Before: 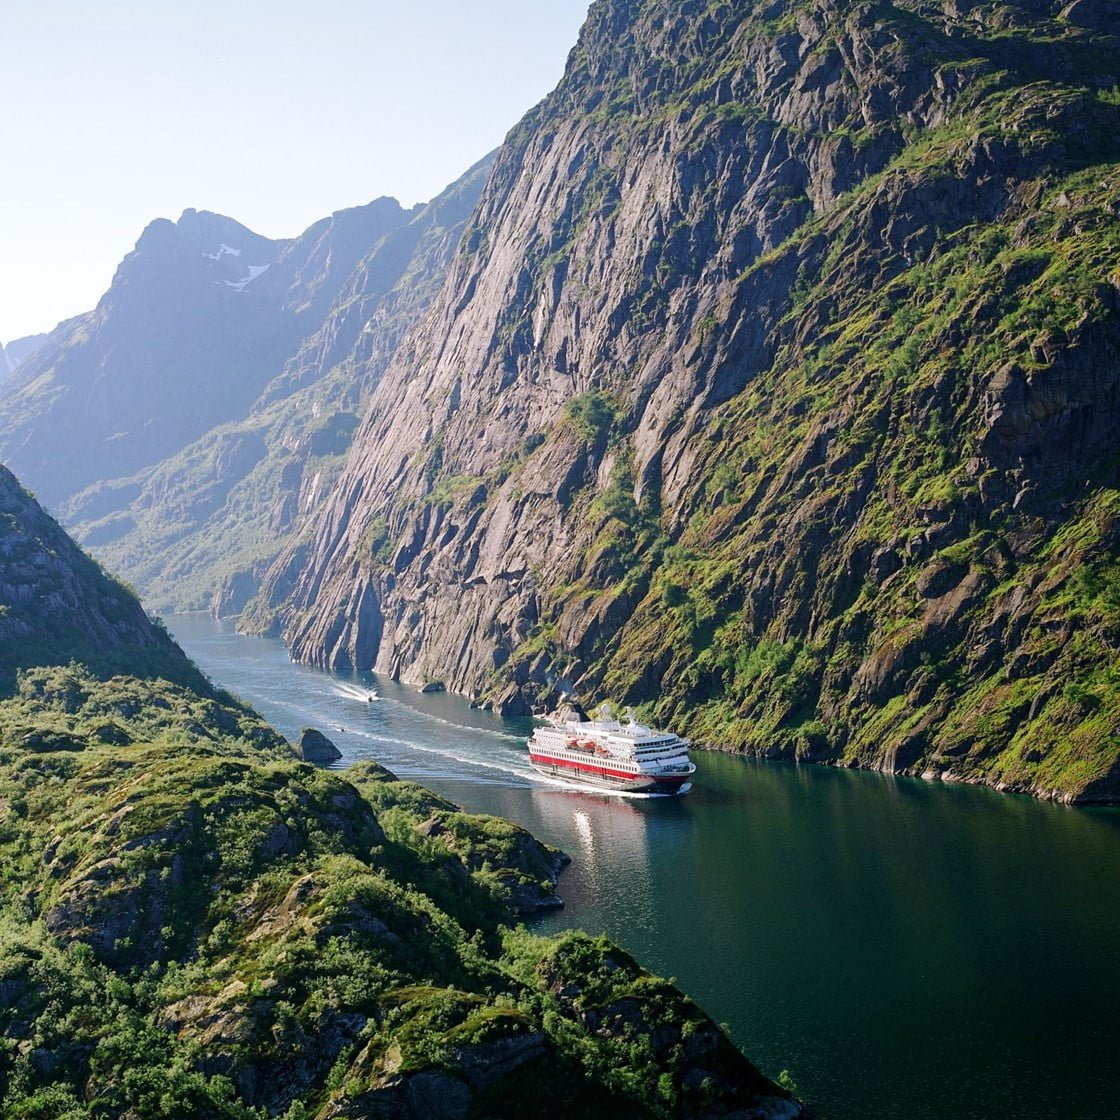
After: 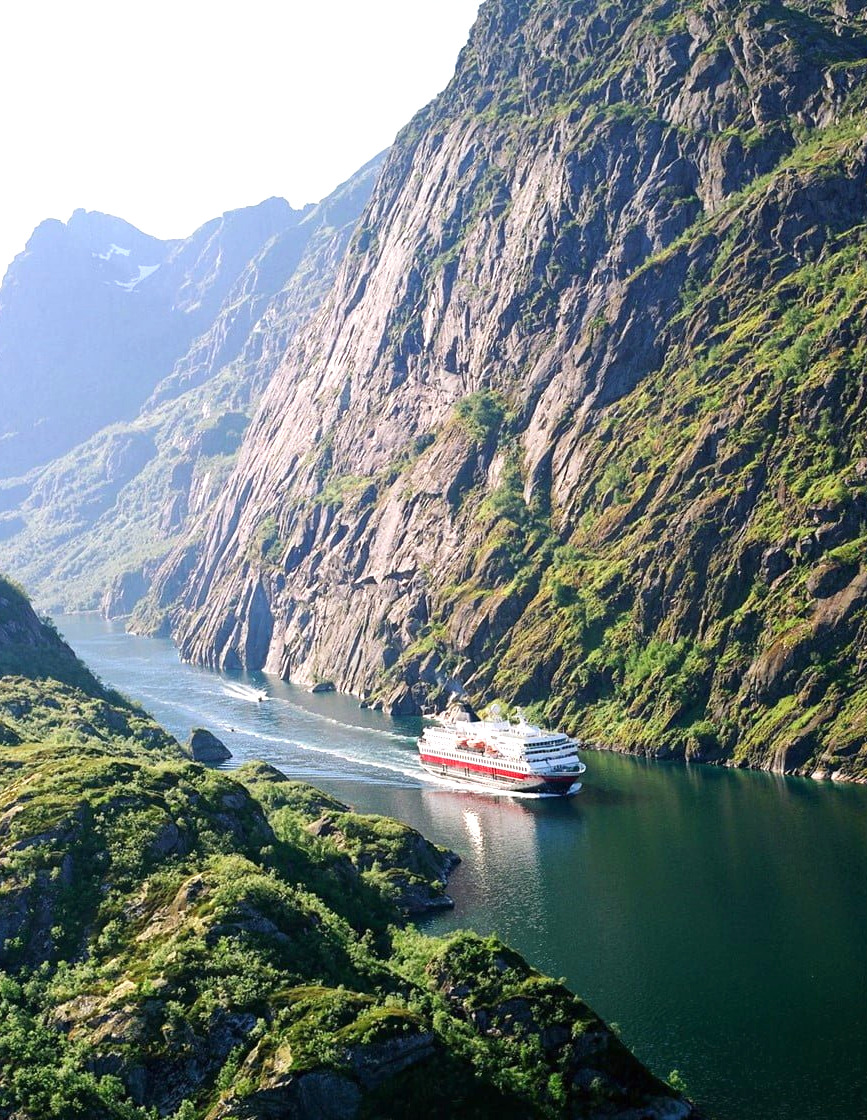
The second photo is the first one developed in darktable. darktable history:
exposure: black level correction 0, exposure 0.6 EV, compensate highlight preservation false
crop: left 9.88%, right 12.664%
